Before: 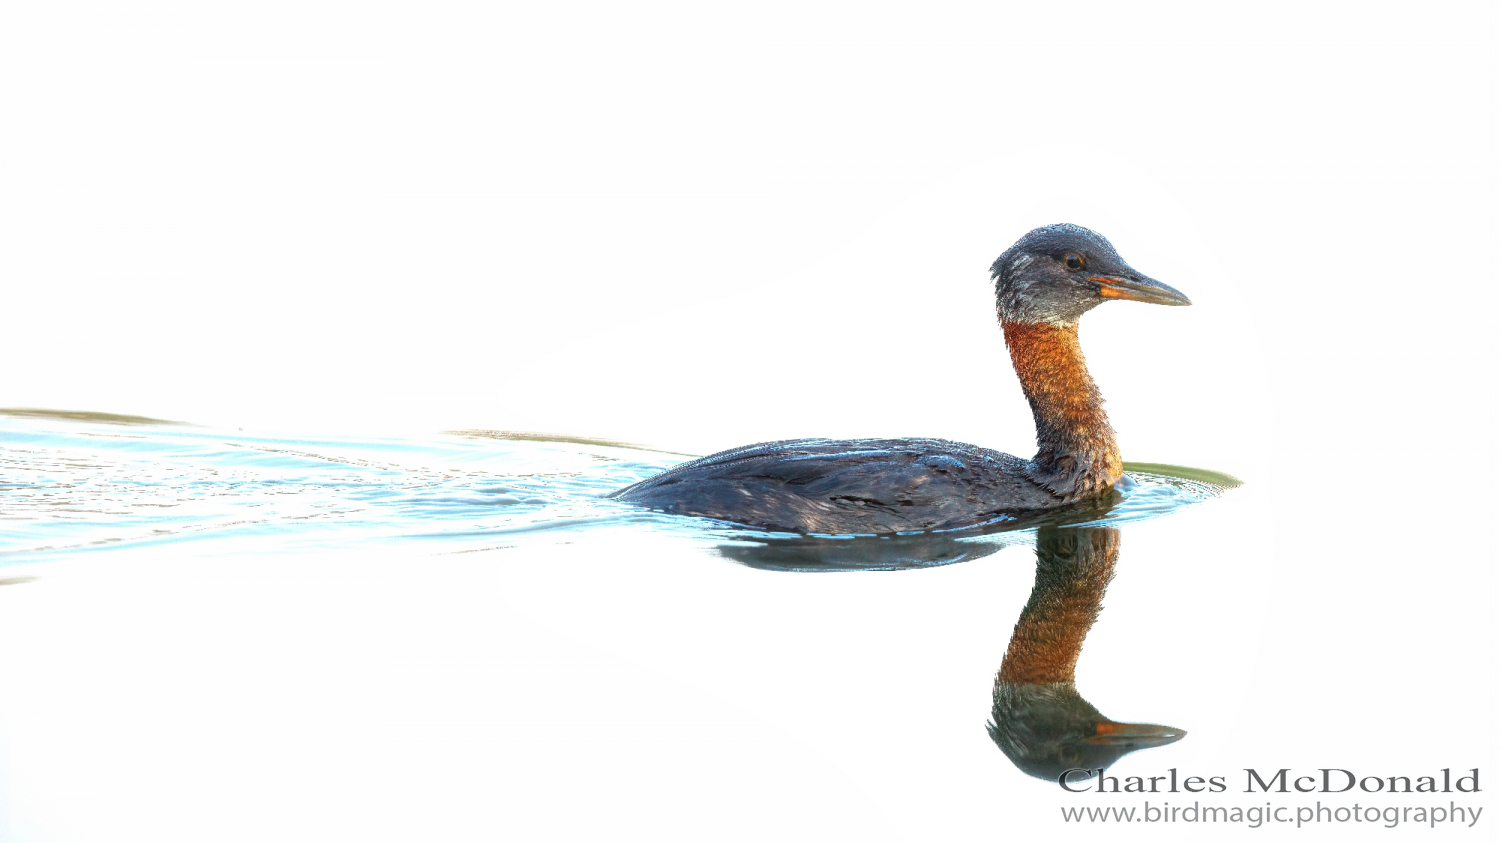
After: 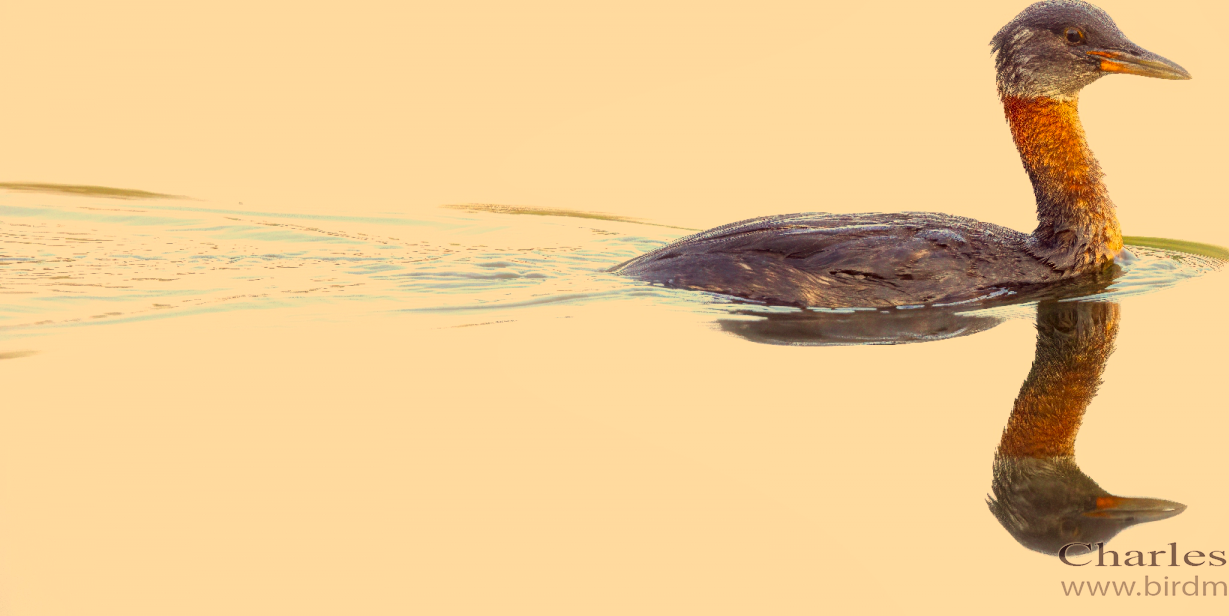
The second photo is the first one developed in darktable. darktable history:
color correction: highlights a* 9.84, highlights b* 39.15, shadows a* 13.83, shadows b* 3.44
crop: top 26.854%, right 18.02%
tone equalizer: -8 EV -0.001 EV, -7 EV 0.004 EV, -6 EV -0.038 EV, -5 EV 0.016 EV, -4 EV -0.023 EV, -3 EV 0.037 EV, -2 EV -0.059 EV, -1 EV -0.318 EV, +0 EV -0.555 EV, edges refinement/feathering 500, mask exposure compensation -1.57 EV, preserve details guided filter
